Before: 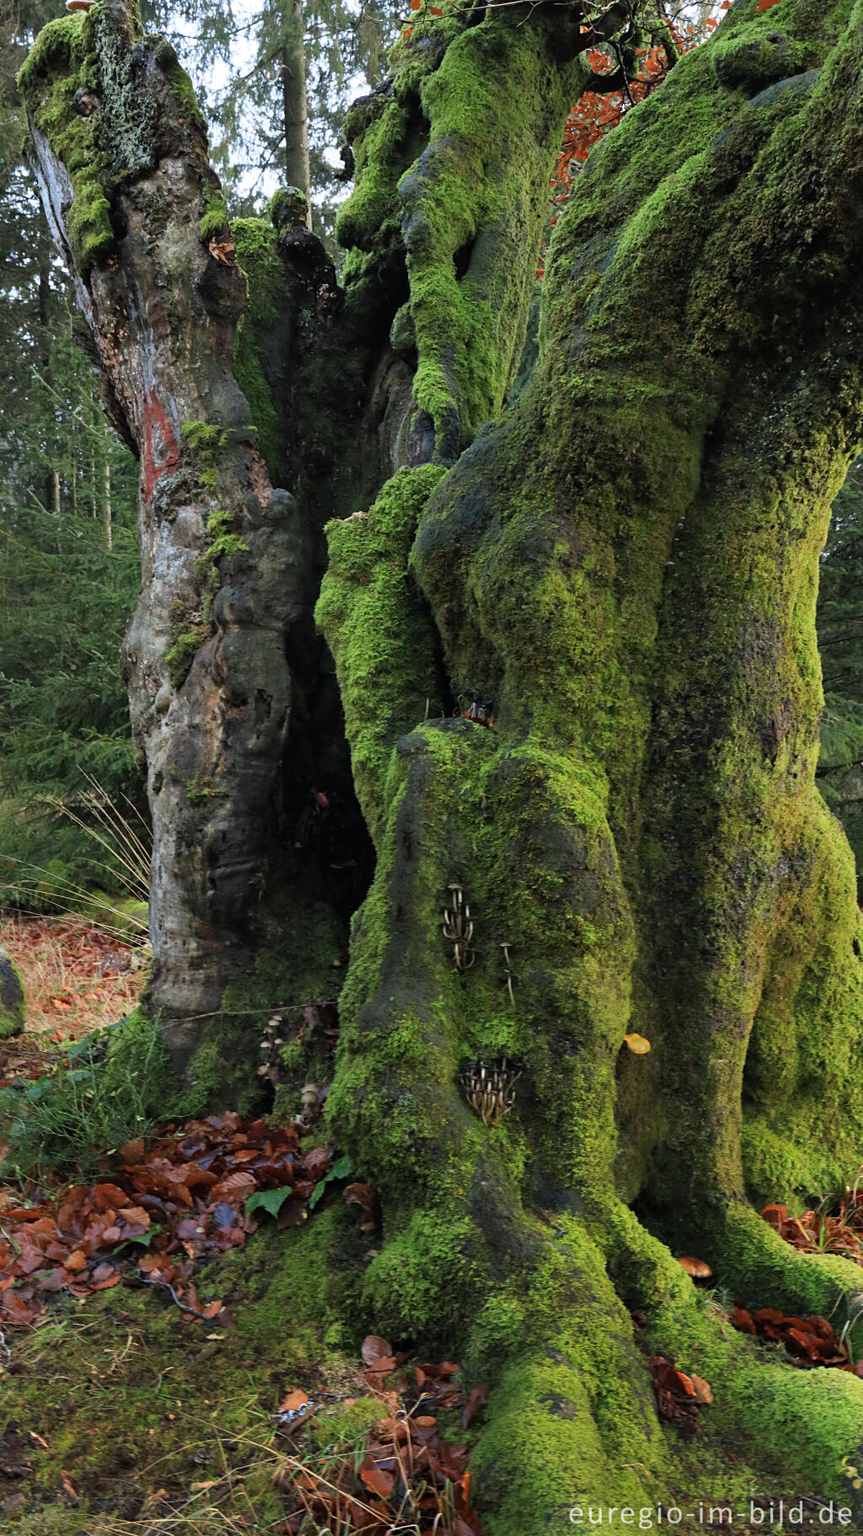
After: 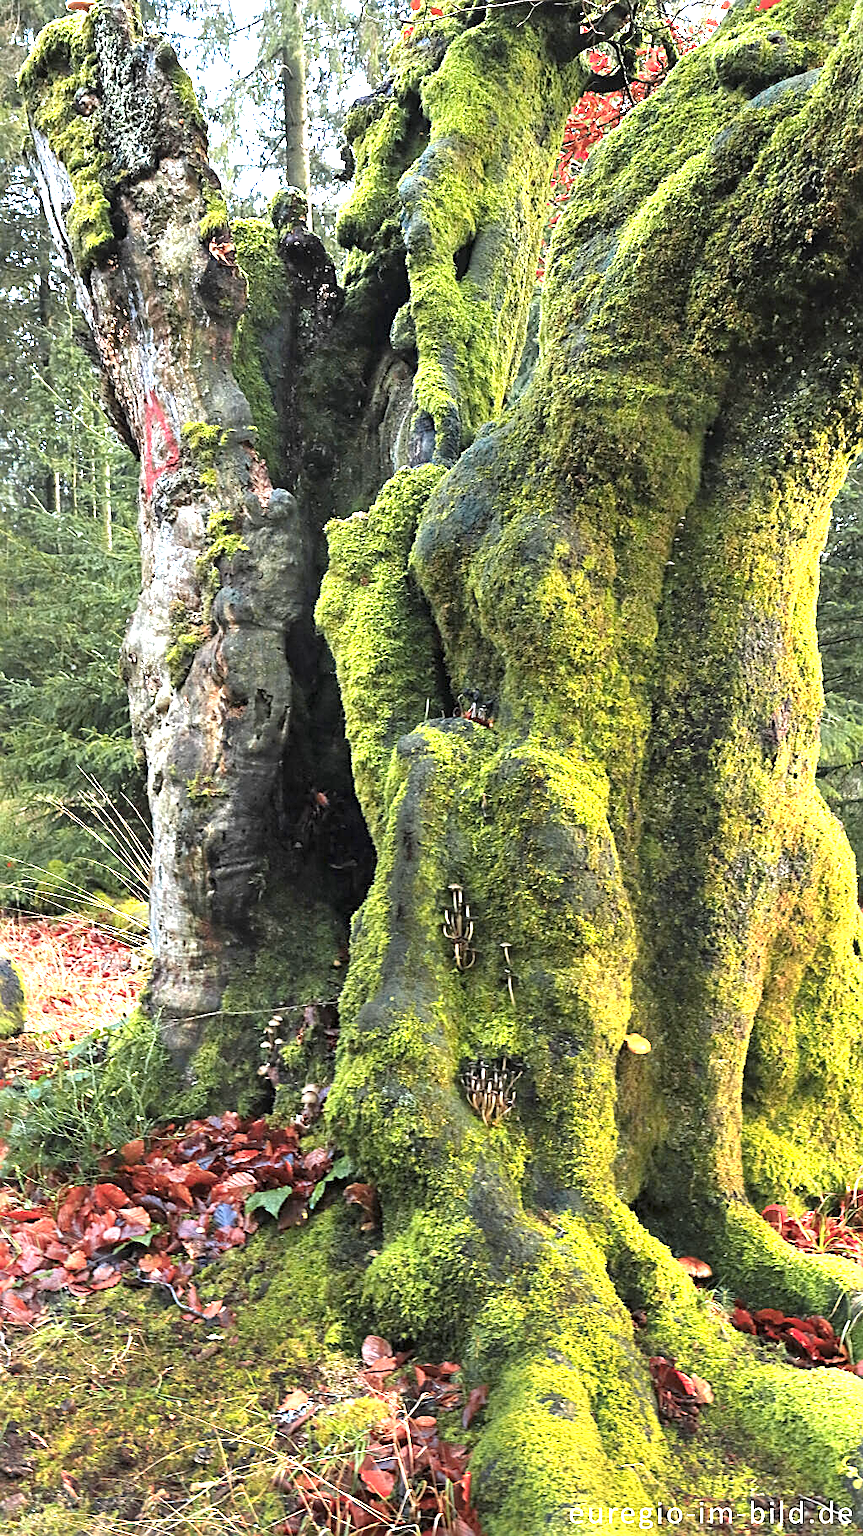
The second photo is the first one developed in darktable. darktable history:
sharpen: on, module defaults
exposure: exposure 1.991 EV, compensate highlight preservation false
color zones: curves: ch1 [(0.309, 0.524) (0.41, 0.329) (0.508, 0.509)]; ch2 [(0.25, 0.457) (0.75, 0.5)]
